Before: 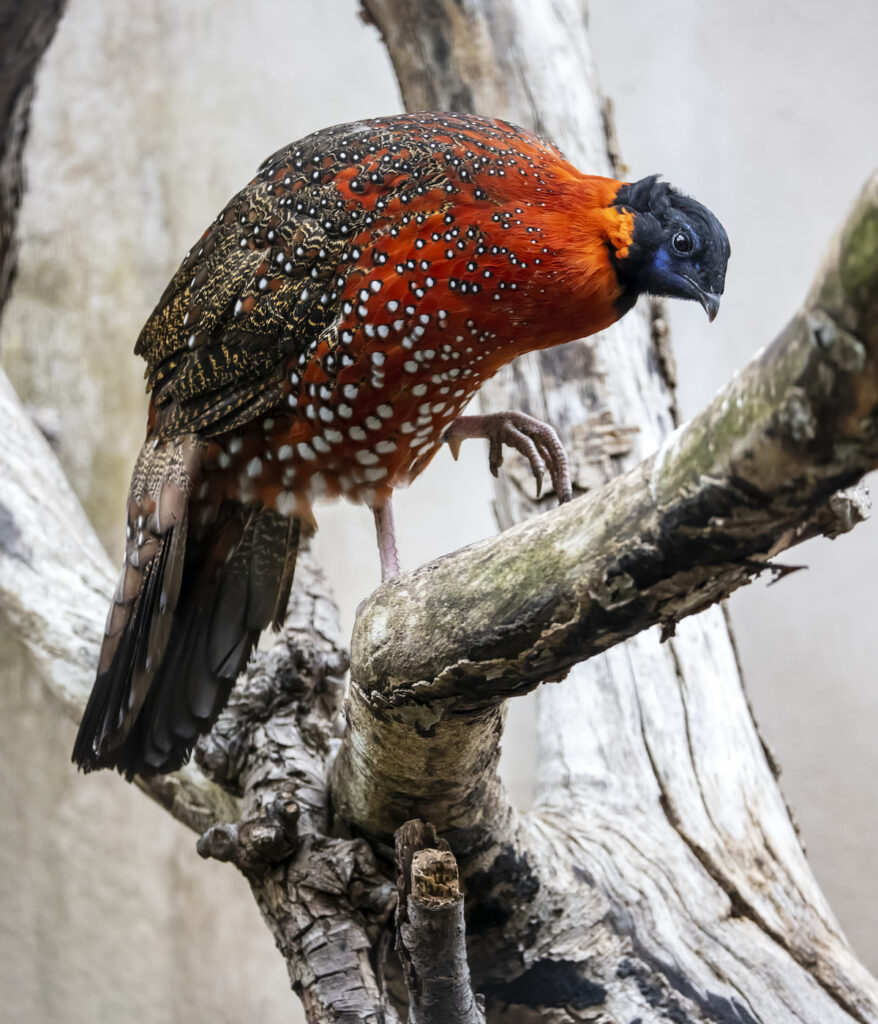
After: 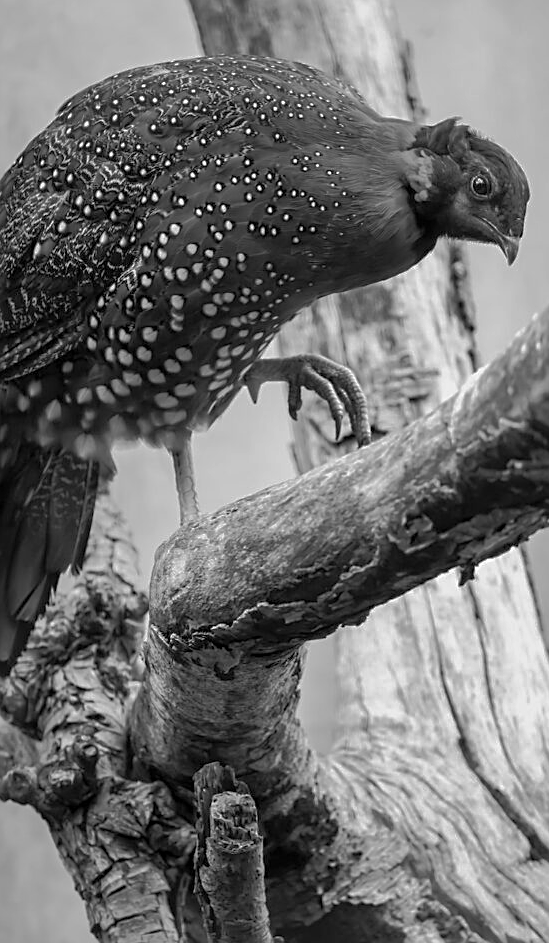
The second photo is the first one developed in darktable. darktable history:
crop and rotate: left 22.976%, top 5.629%, right 14.481%, bottom 2.27%
sharpen: on, module defaults
base curve: curves: ch0 [(0, 0) (0.303, 0.277) (1, 1)], preserve colors none
shadows and highlights: highlights -59.82, highlights color adjustment 0.853%
color calibration: output gray [0.267, 0.423, 0.261, 0], illuminant as shot in camera, x 0.359, y 0.362, temperature 4564.3 K, gamut compression 1.72
